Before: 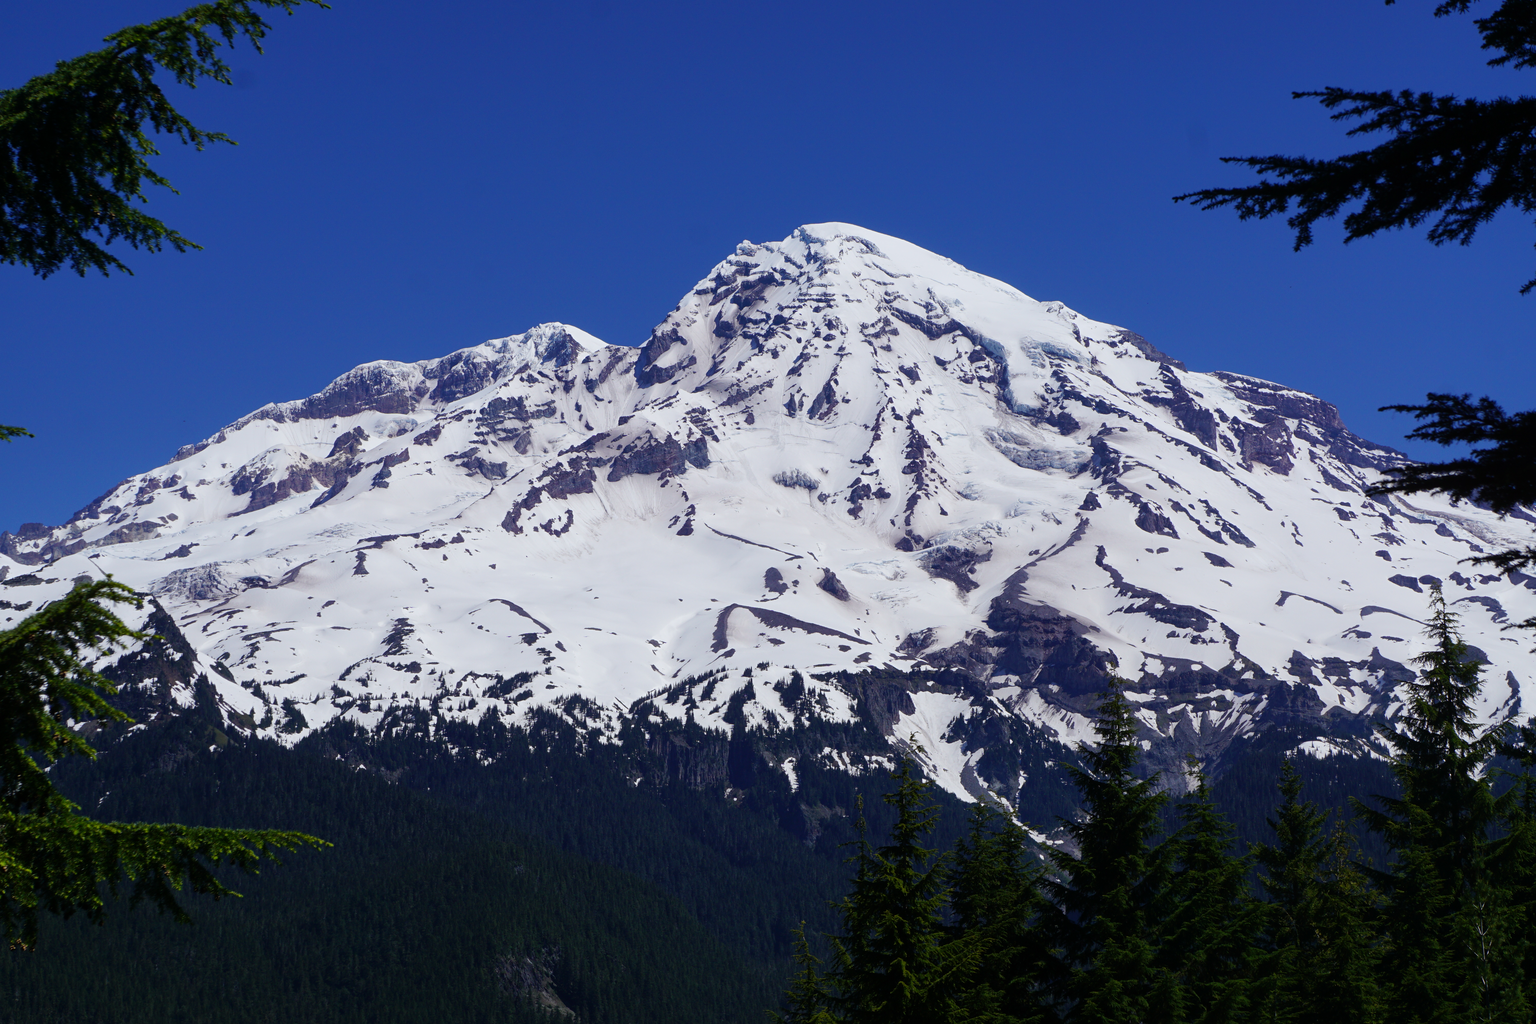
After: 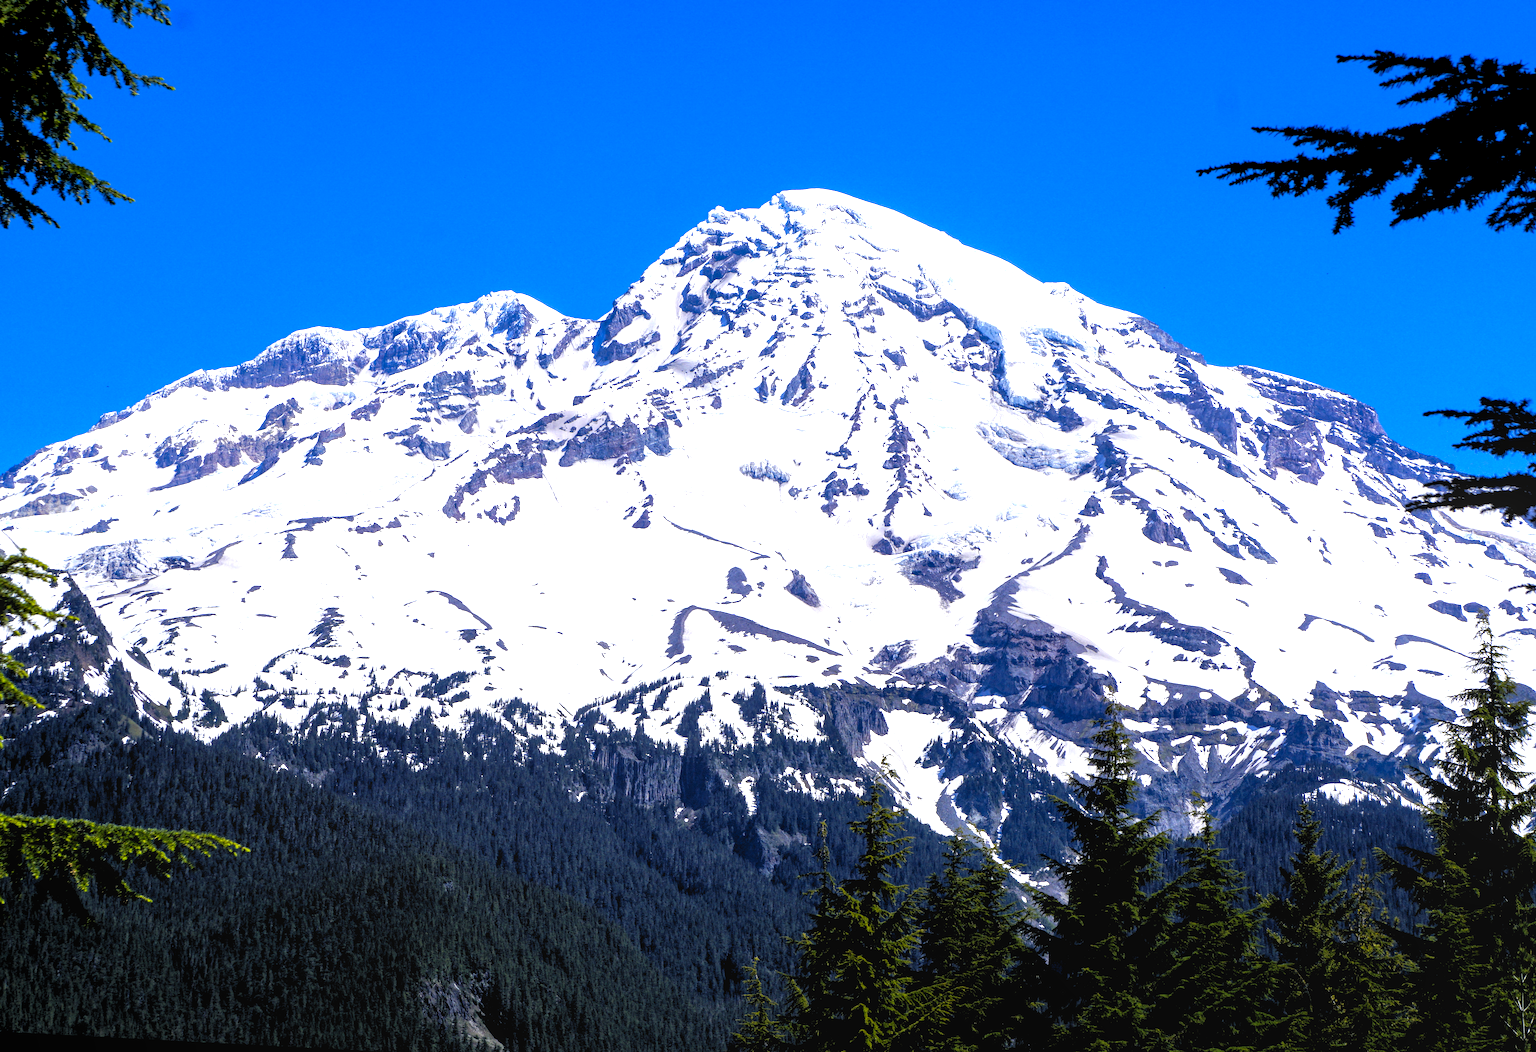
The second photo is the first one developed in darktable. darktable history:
exposure: black level correction 0, exposure 1.1 EV, compensate exposure bias true, compensate highlight preservation false
crop and rotate: angle -1.96°, left 3.097%, top 4.154%, right 1.586%, bottom 0.529%
local contrast: on, module defaults
rgb levels: levels [[0.013, 0.434, 0.89], [0, 0.5, 1], [0, 0.5, 1]]
rotate and perspective: lens shift (horizontal) -0.055, automatic cropping off
color contrast: green-magenta contrast 0.85, blue-yellow contrast 1.25, unbound 0
